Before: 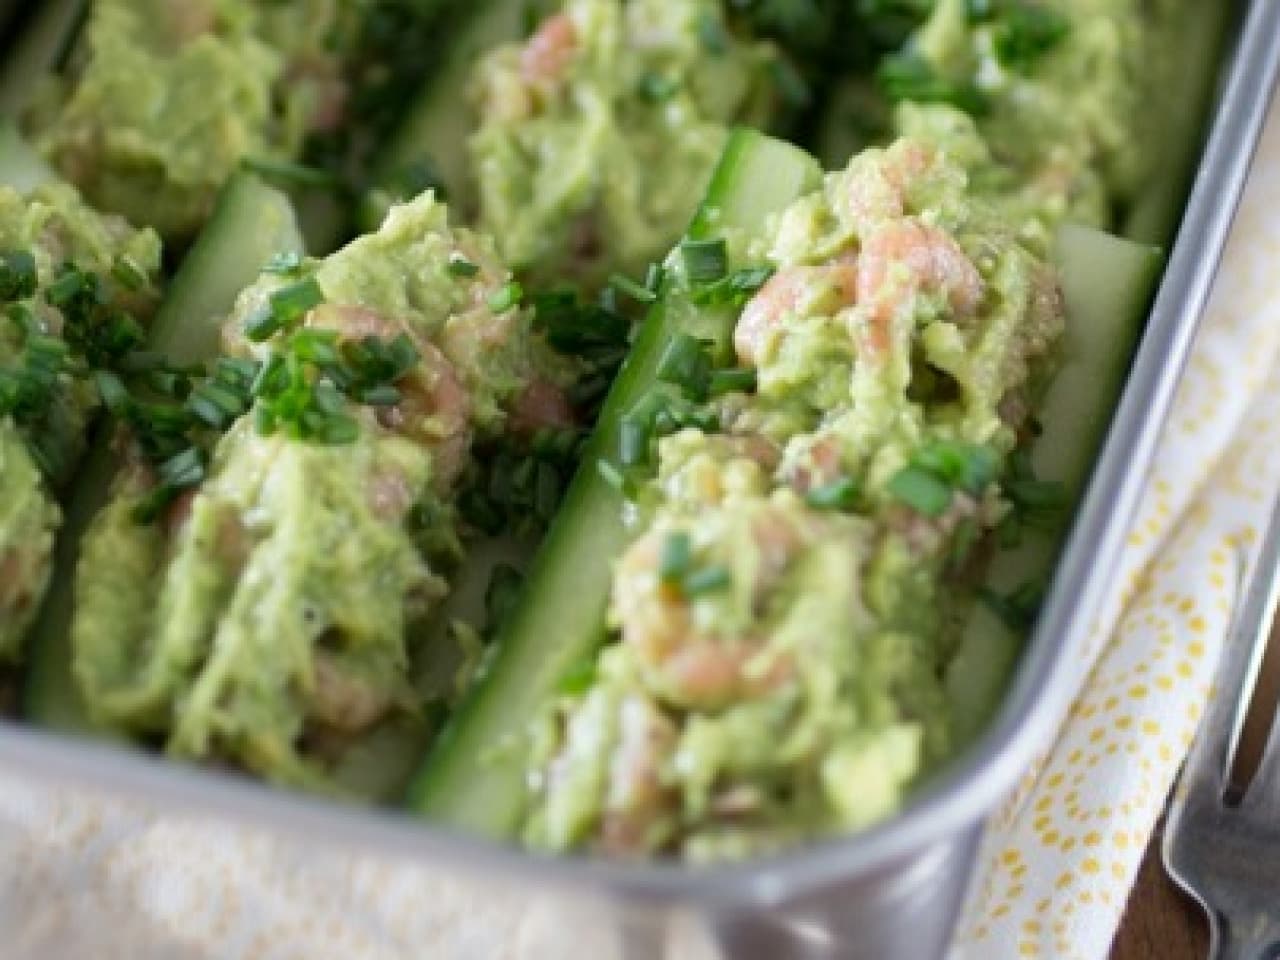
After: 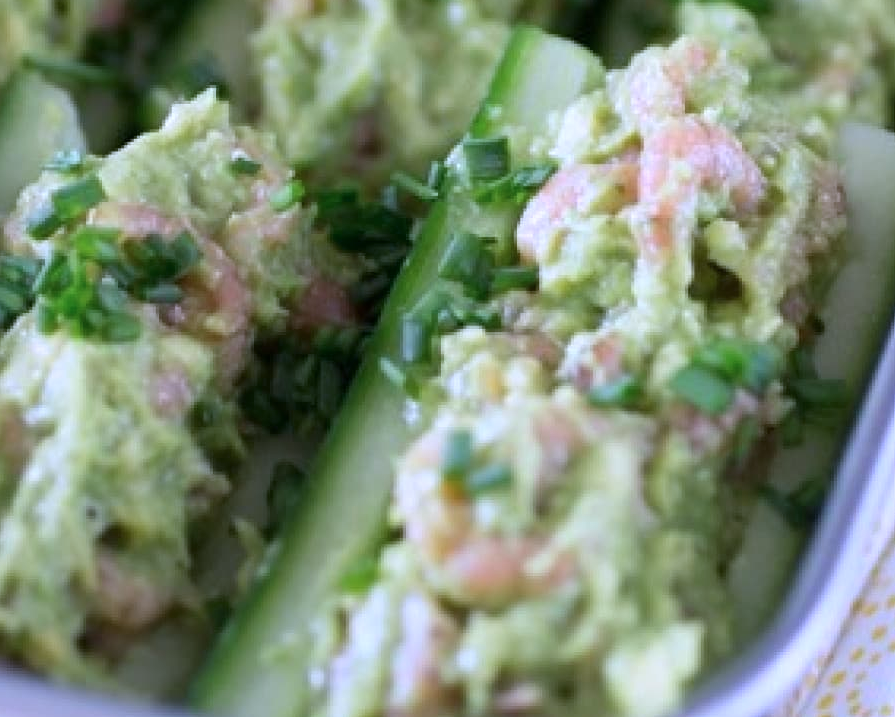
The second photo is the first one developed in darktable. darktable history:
color calibration: illuminant custom, x 0.373, y 0.388, temperature 4269.97 K
crop and rotate: left 17.046%, top 10.659%, right 12.989%, bottom 14.553%
white balance: red 1.004, blue 1.096
